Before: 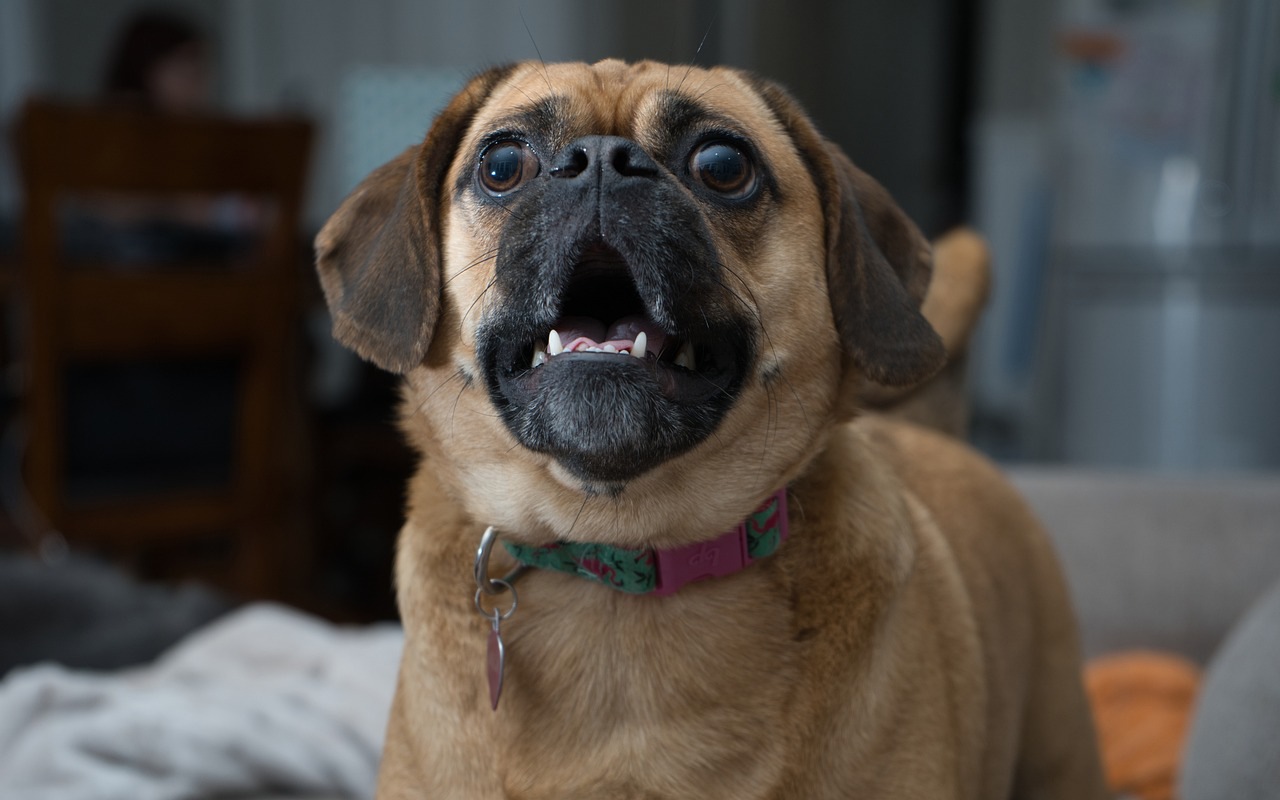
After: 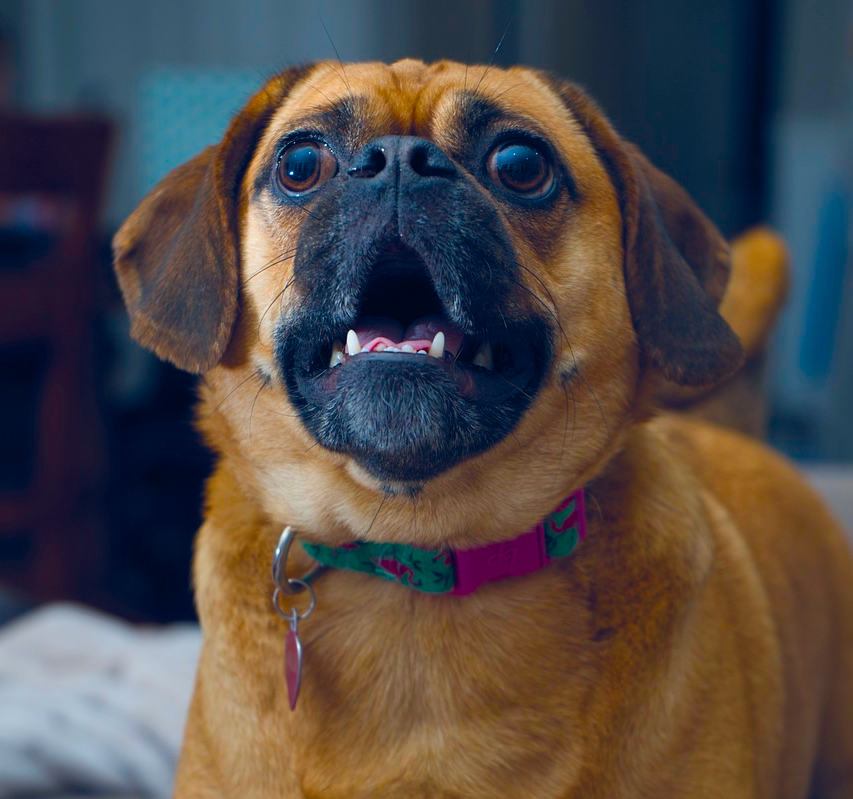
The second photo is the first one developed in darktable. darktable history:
color balance rgb: global offset › luminance 0.425%, global offset › chroma 0.217%, global offset › hue 255.36°, linear chroma grading › global chroma 24.69%, perceptual saturation grading › global saturation 35.107%, perceptual saturation grading › highlights -29.981%, perceptual saturation grading › shadows 35.884%, global vibrance 50.844%
crop and rotate: left 15.813%, right 17.531%
